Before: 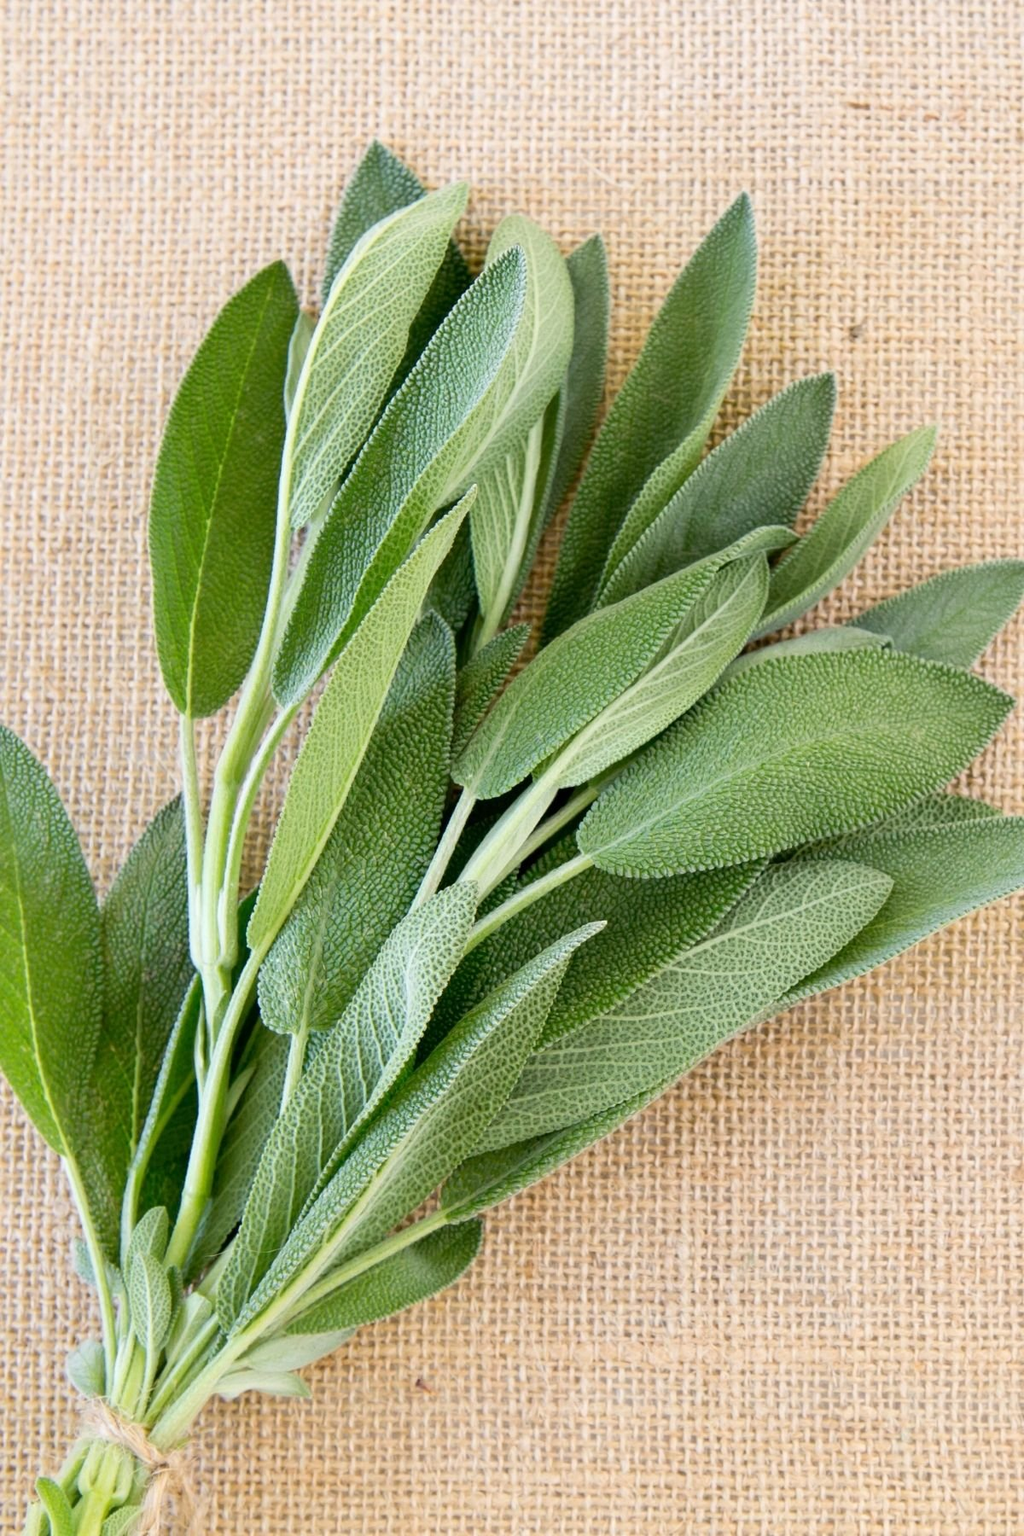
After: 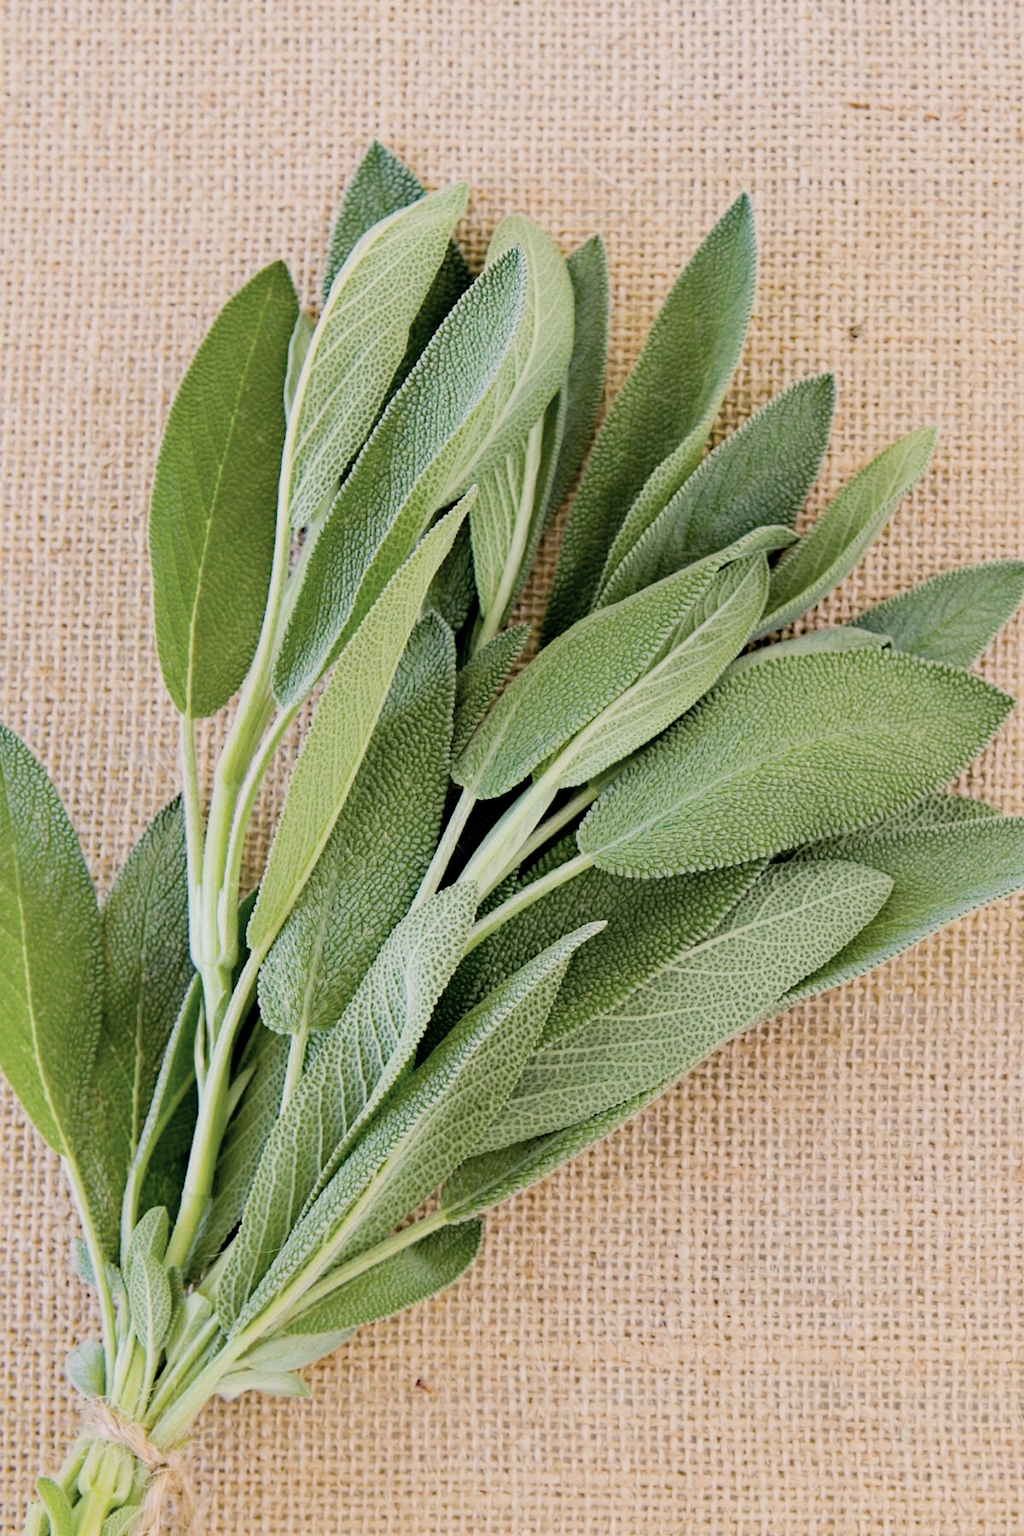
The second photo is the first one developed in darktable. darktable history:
exposure: exposure 0.294 EV, compensate highlight preservation false
filmic rgb: black relative exposure -7.65 EV, white relative exposure 4.56 EV, hardness 3.61
color correction: highlights a* 5.55, highlights b* 5.24, saturation 0.682
haze removal: strength 0.527, distance 0.921, compatibility mode true, adaptive false
